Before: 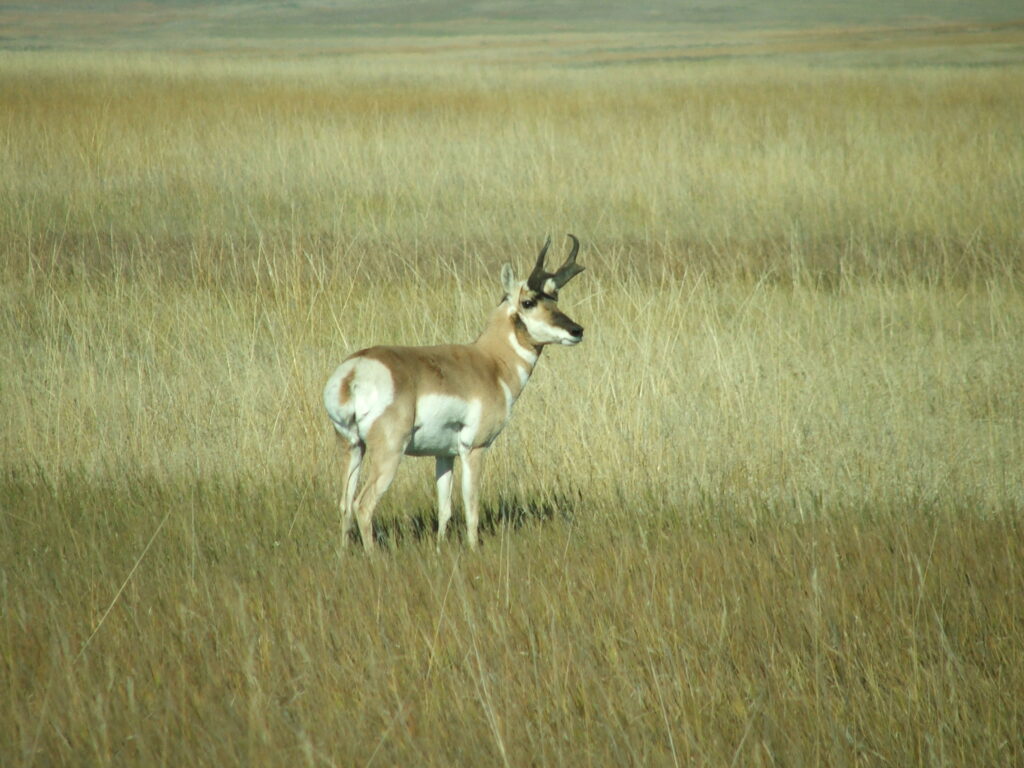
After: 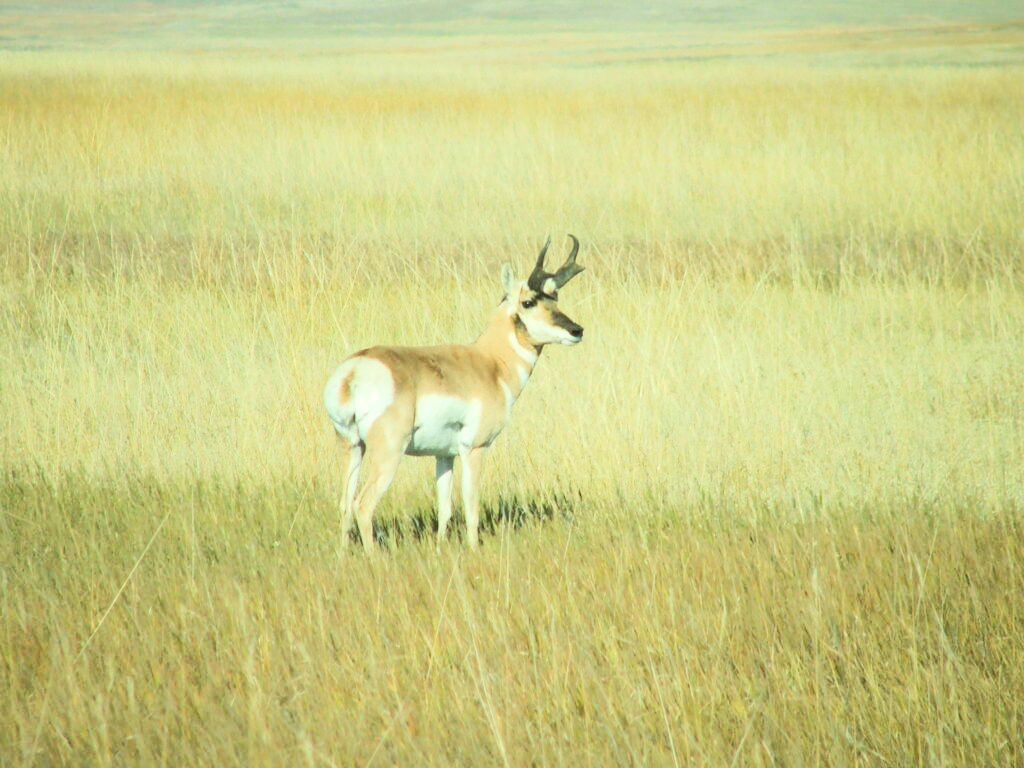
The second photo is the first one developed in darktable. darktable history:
tone curve: curves: ch0 [(0, 0) (0.003, 0.015) (0.011, 0.025) (0.025, 0.056) (0.044, 0.104) (0.069, 0.139) (0.1, 0.181) (0.136, 0.226) (0.177, 0.28) (0.224, 0.346) (0.277, 0.42) (0.335, 0.505) (0.399, 0.594) (0.468, 0.699) (0.543, 0.776) (0.623, 0.848) (0.709, 0.893) (0.801, 0.93) (0.898, 0.97) (1, 1)], color space Lab, linked channels, preserve colors none
